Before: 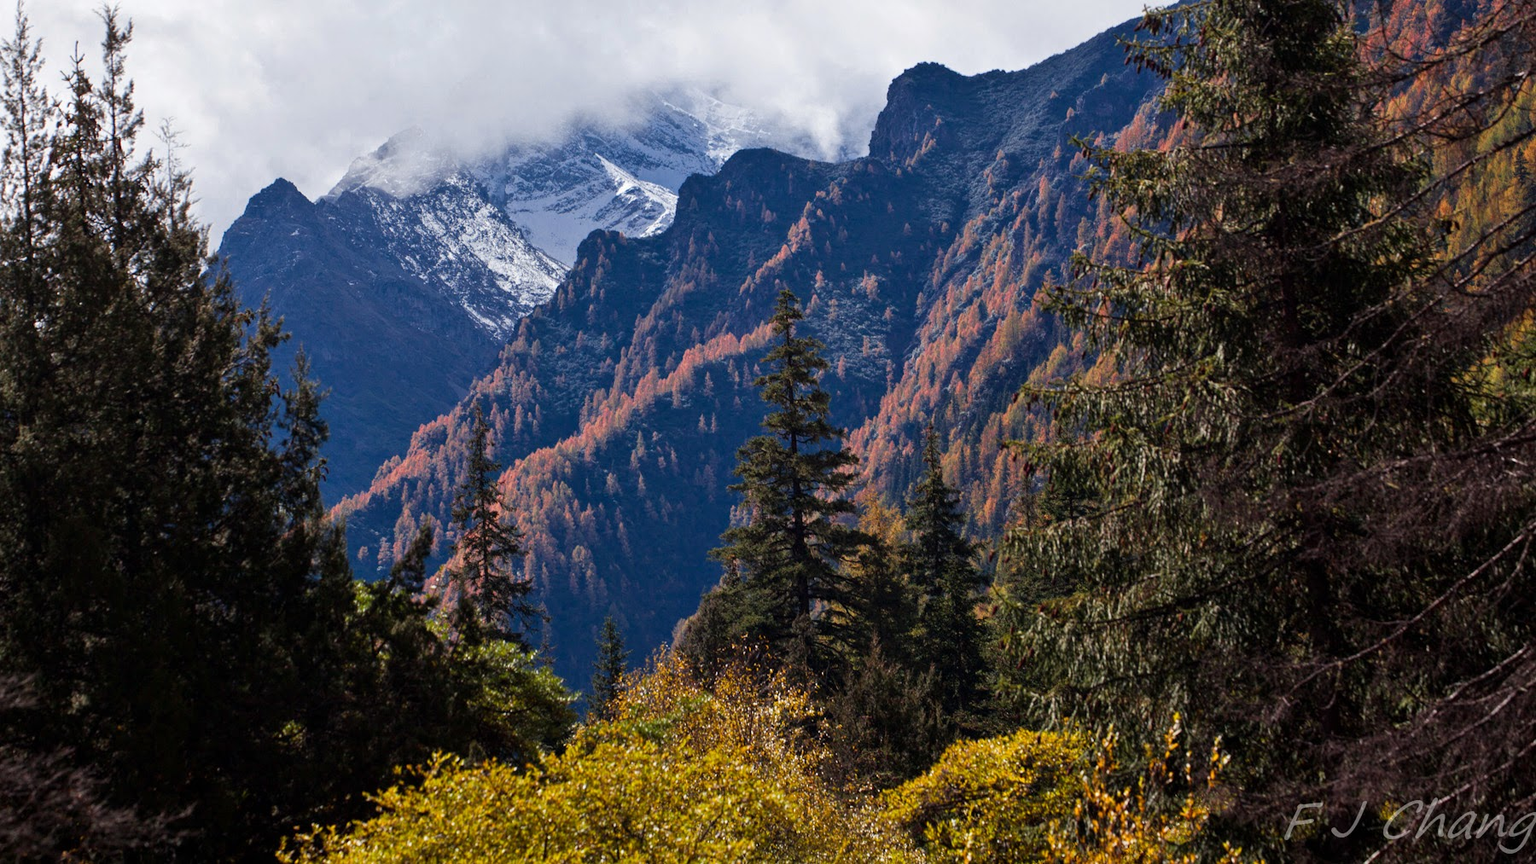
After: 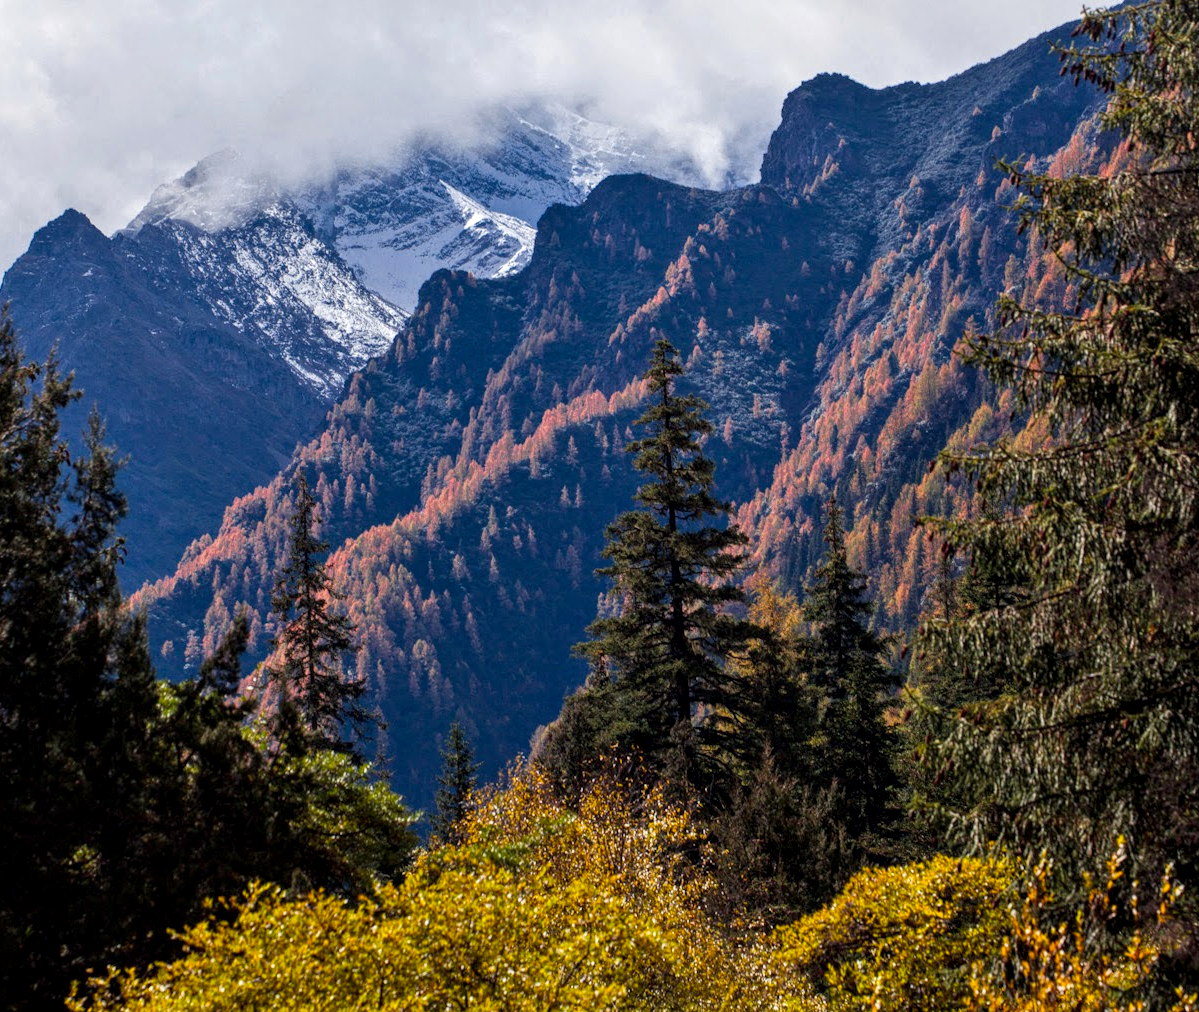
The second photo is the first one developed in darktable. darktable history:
local contrast: detail 130%
crop and rotate: left 14.385%, right 18.948%
color balance: output saturation 110%
